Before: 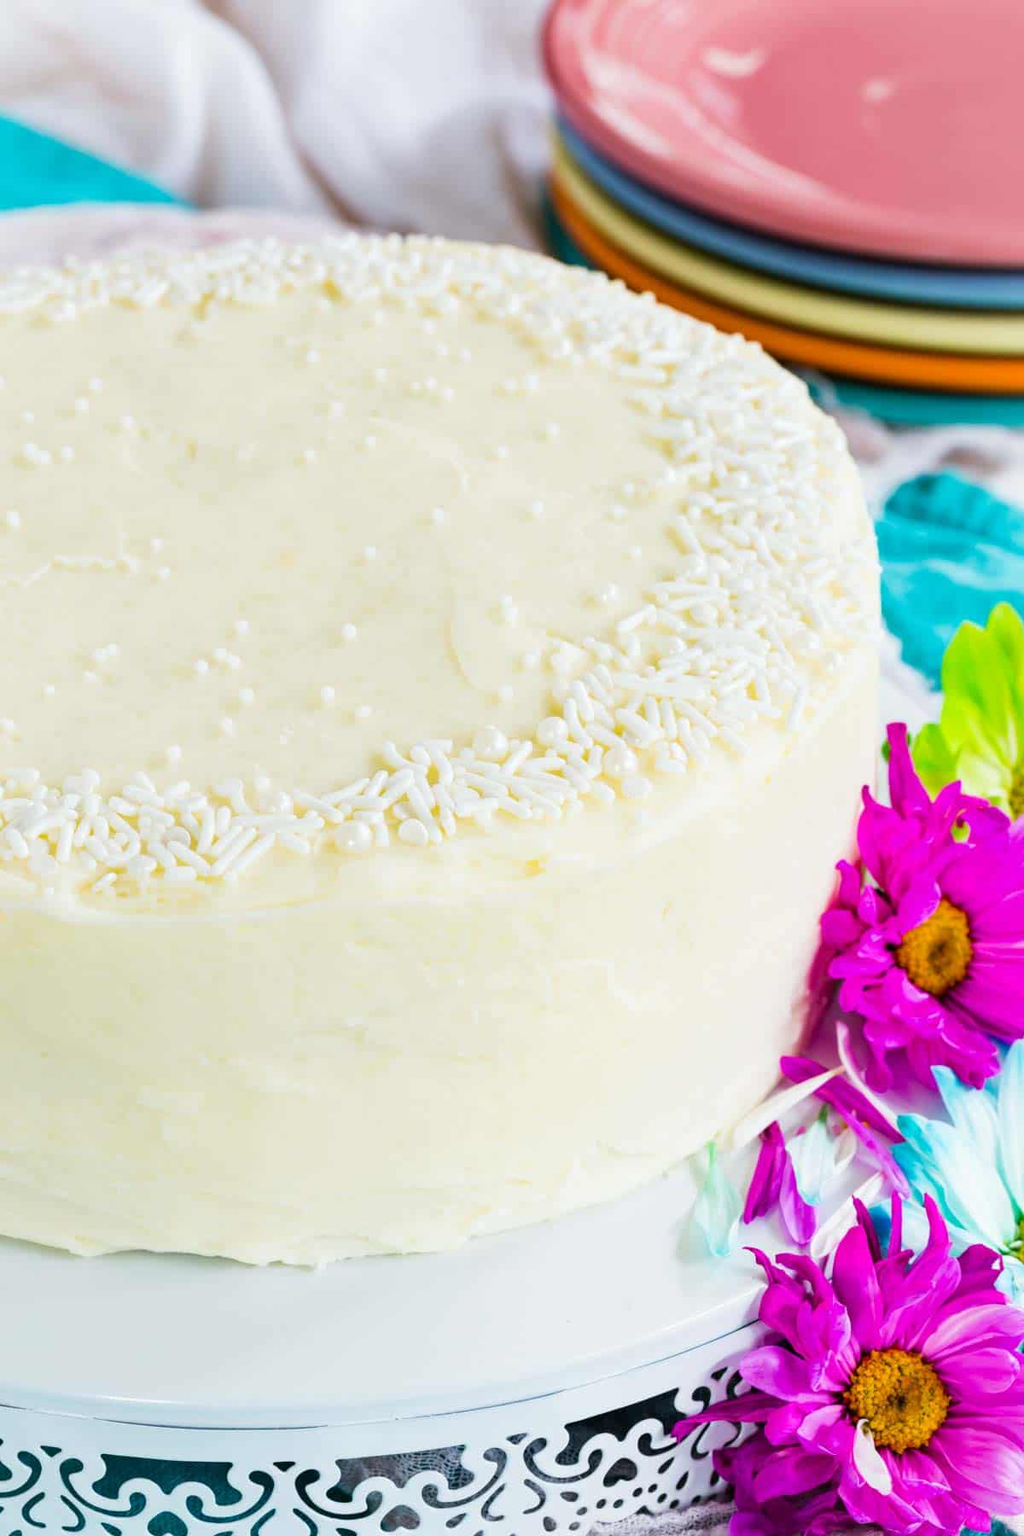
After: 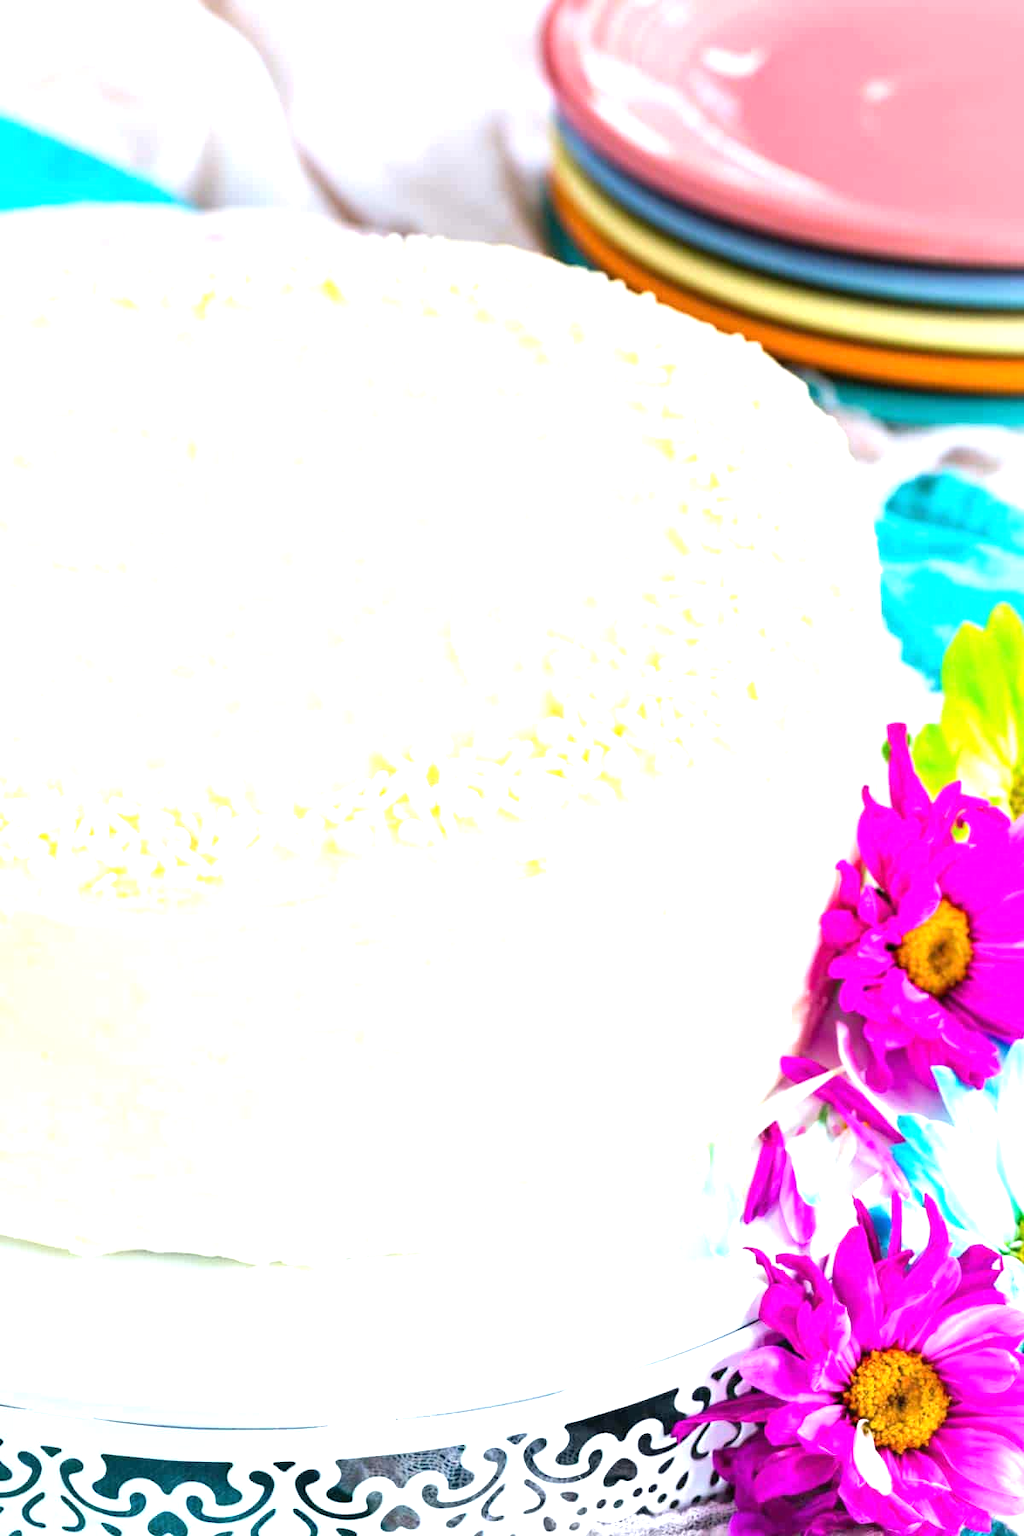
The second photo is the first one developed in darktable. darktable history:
exposure: black level correction 0, exposure 0.891 EV, compensate exposure bias true, compensate highlight preservation false
